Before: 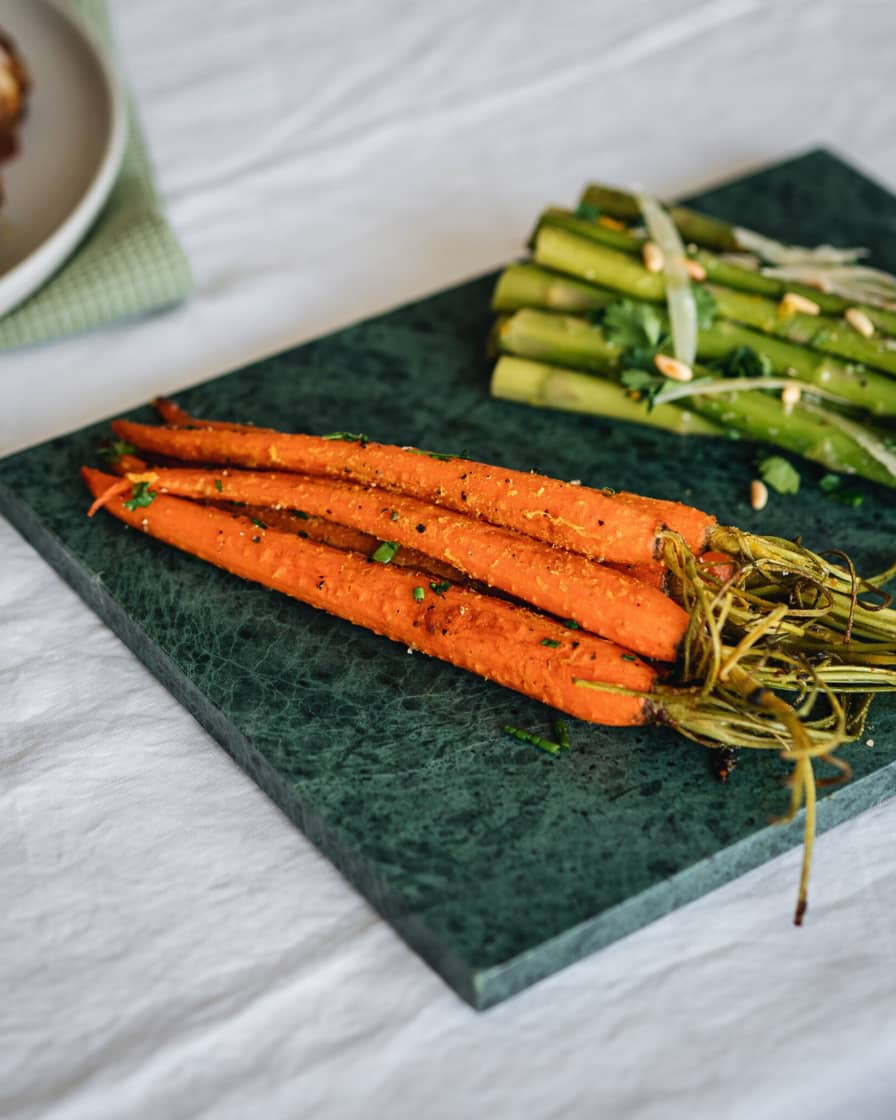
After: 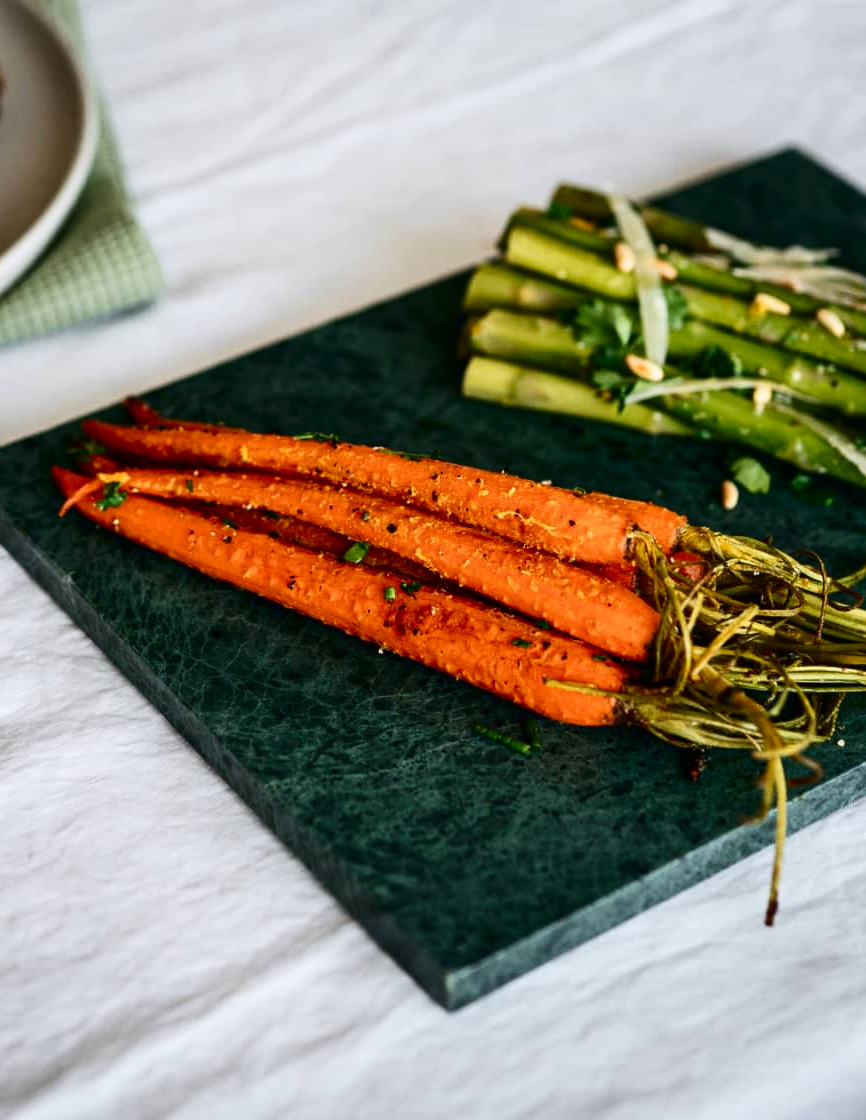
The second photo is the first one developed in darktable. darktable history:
shadows and highlights: shadows 0, highlights 40
crop and rotate: left 3.238%
contrast brightness saturation: contrast 0.2, brightness -0.11, saturation 0.1
